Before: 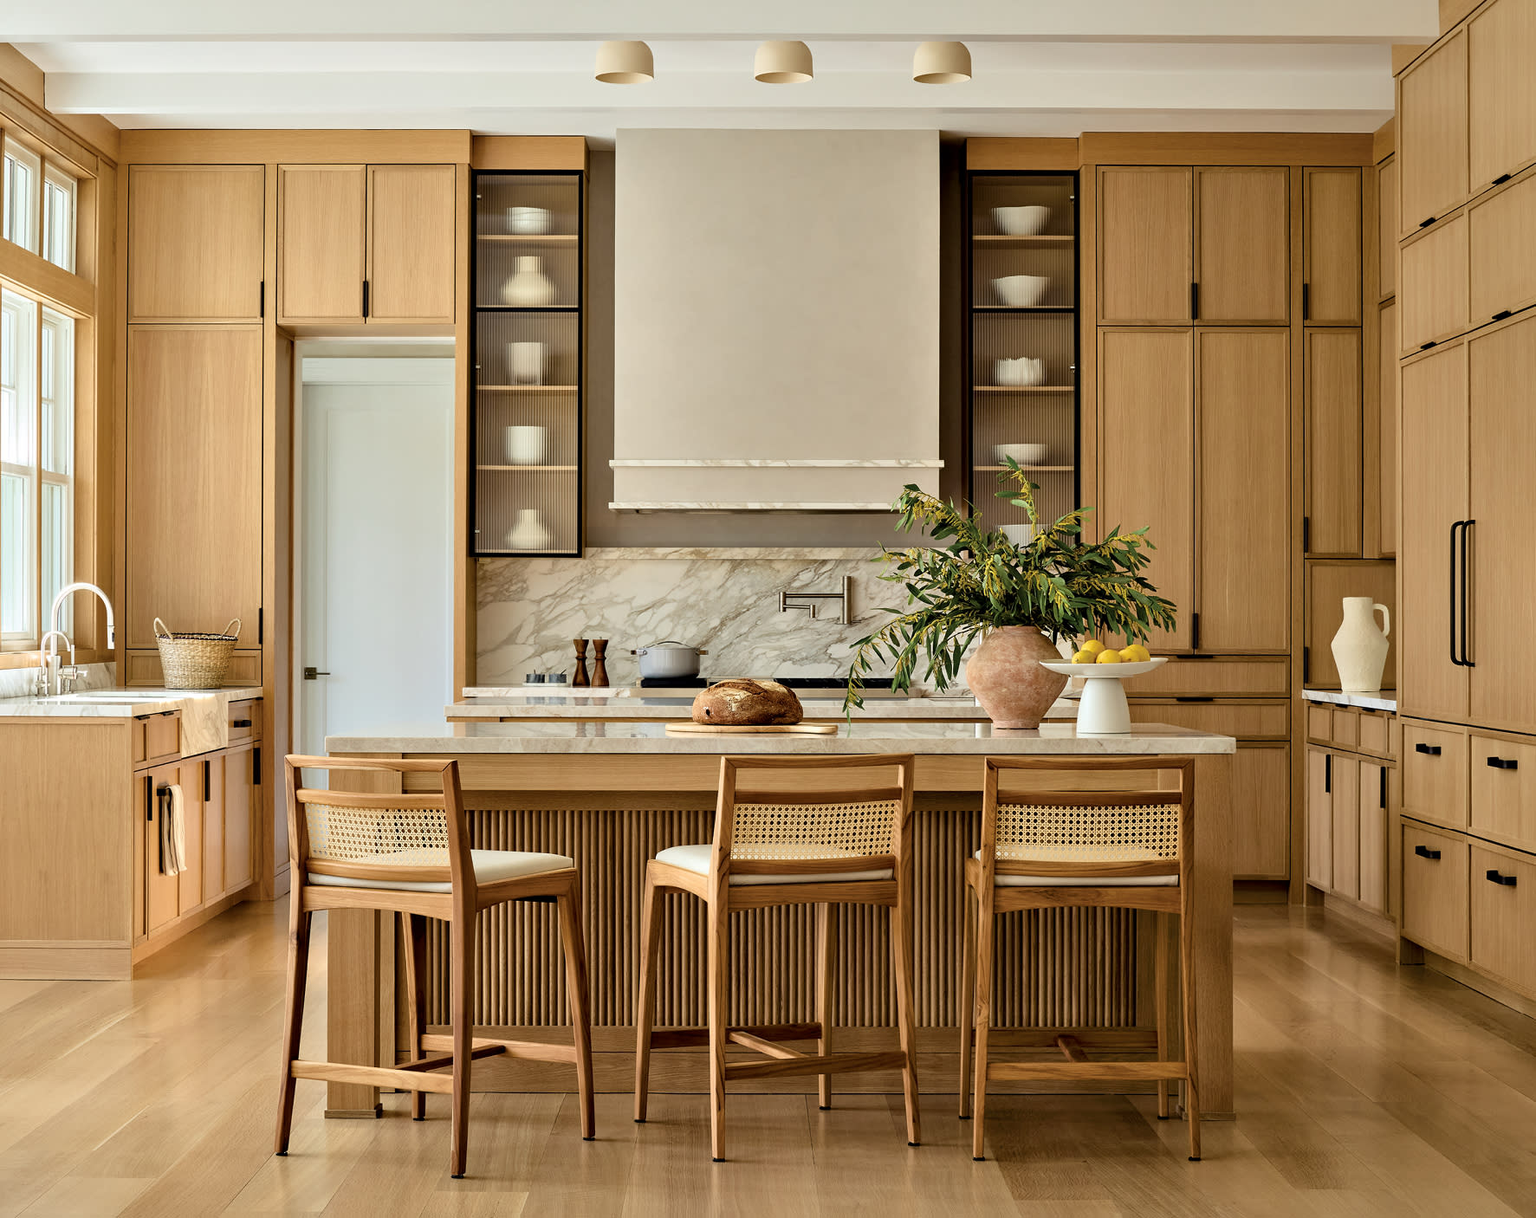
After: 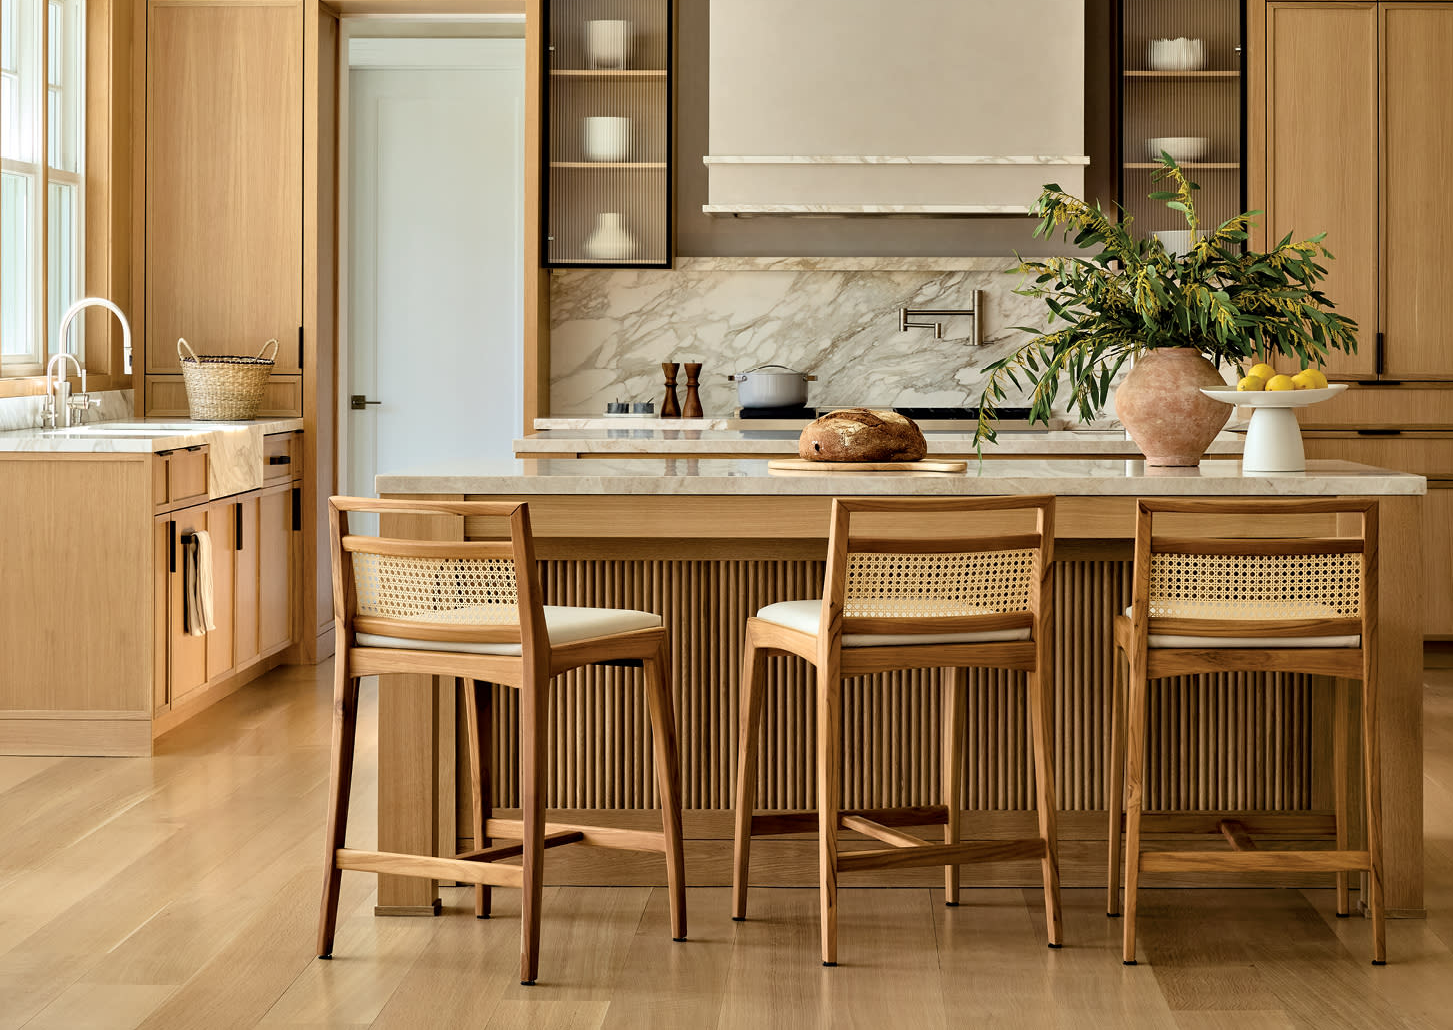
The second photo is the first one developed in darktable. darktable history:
crop: top 26.678%, right 18.028%
